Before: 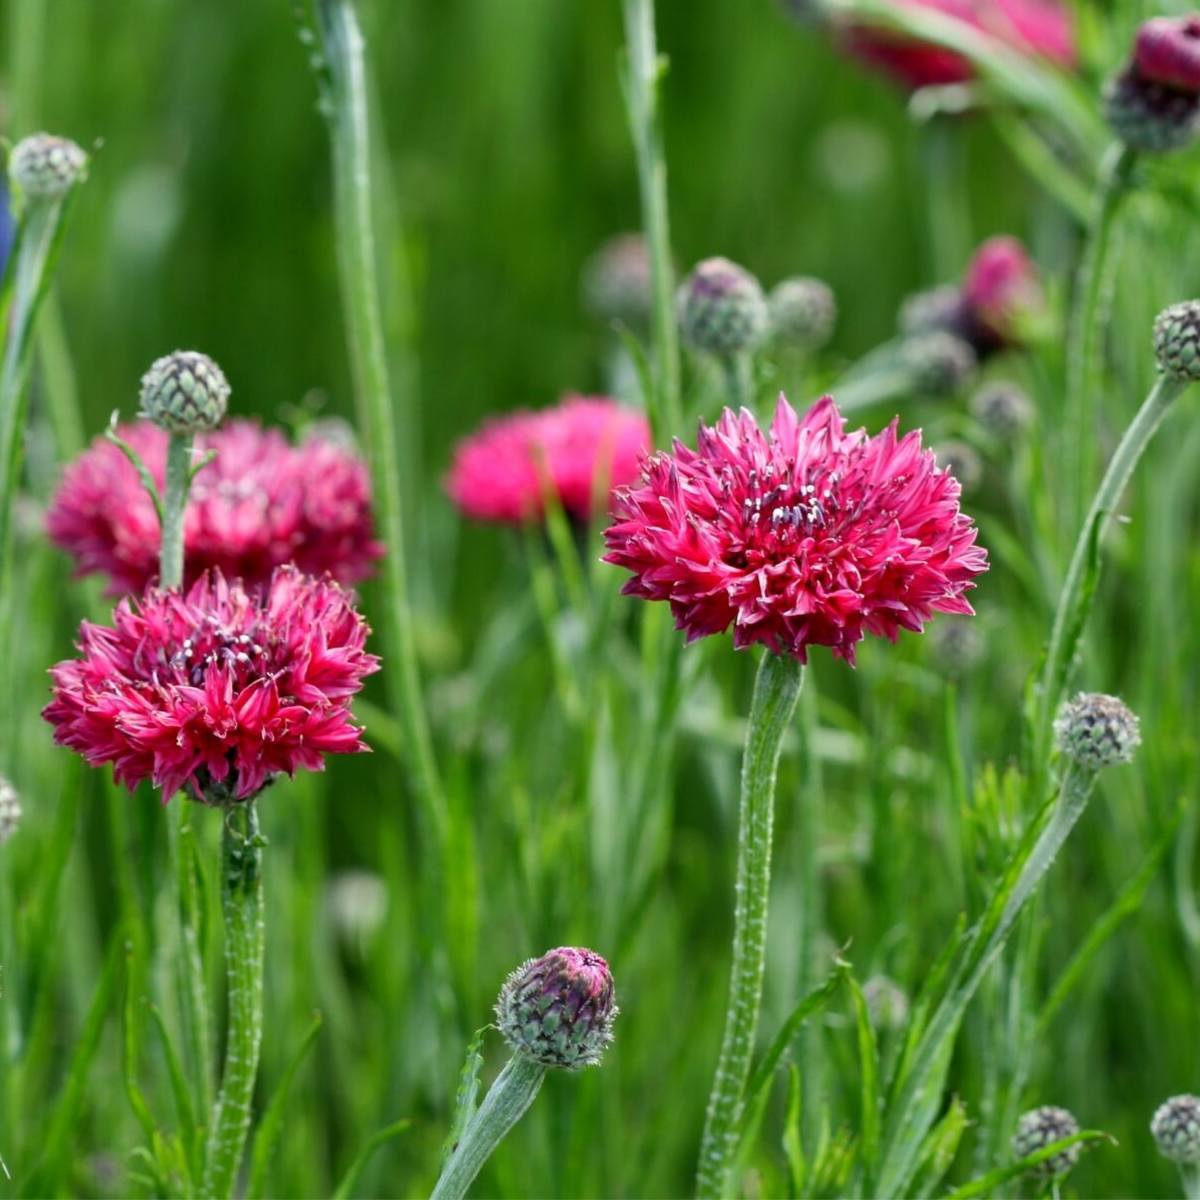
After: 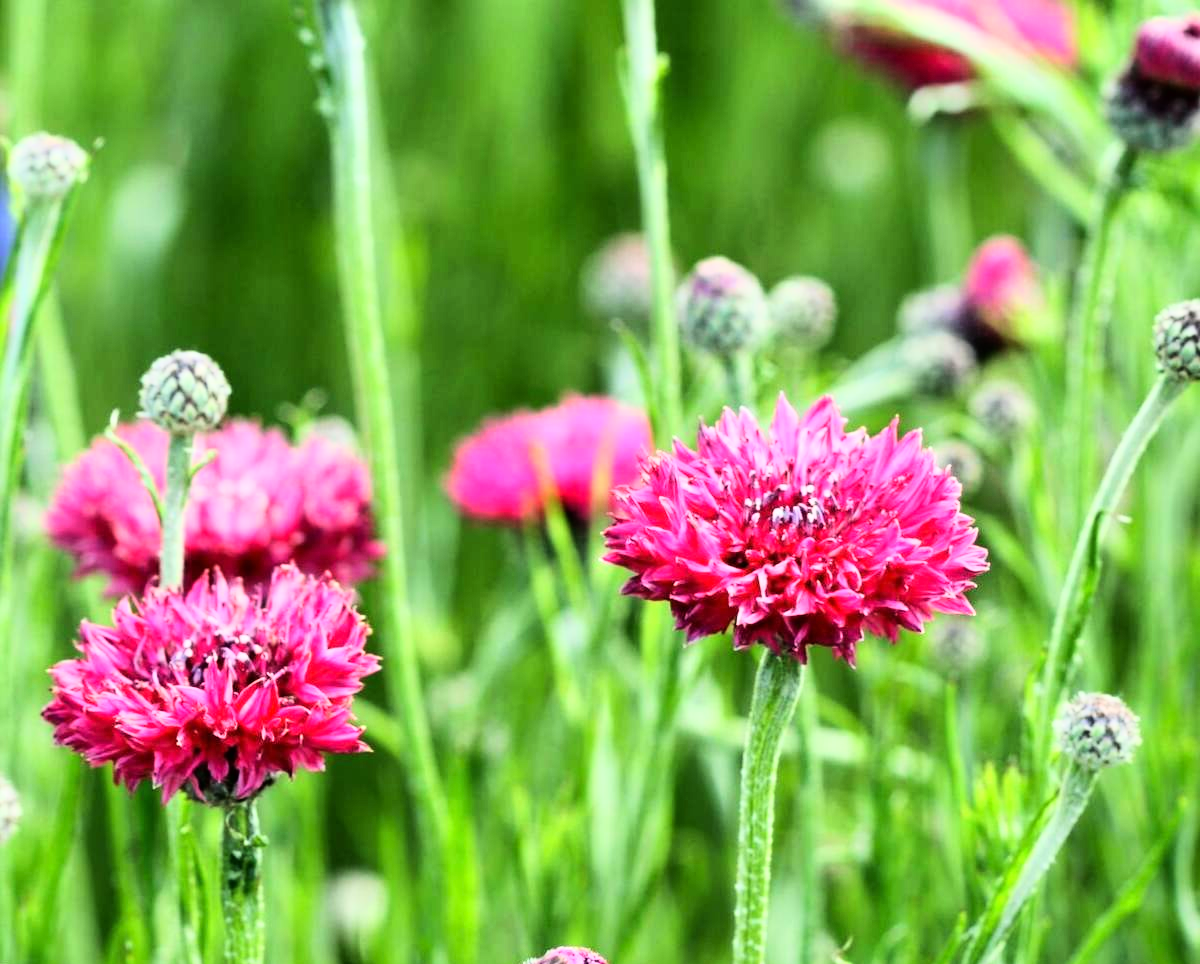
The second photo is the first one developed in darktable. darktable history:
crop: bottom 19.641%
base curve: curves: ch0 [(0, 0) (0, 0.001) (0.001, 0.001) (0.004, 0.002) (0.007, 0.004) (0.015, 0.013) (0.033, 0.045) (0.052, 0.096) (0.075, 0.17) (0.099, 0.241) (0.163, 0.42) (0.219, 0.55) (0.259, 0.616) (0.327, 0.722) (0.365, 0.765) (0.522, 0.873) (0.547, 0.881) (0.689, 0.919) (0.826, 0.952) (1, 1)], preserve colors average RGB
